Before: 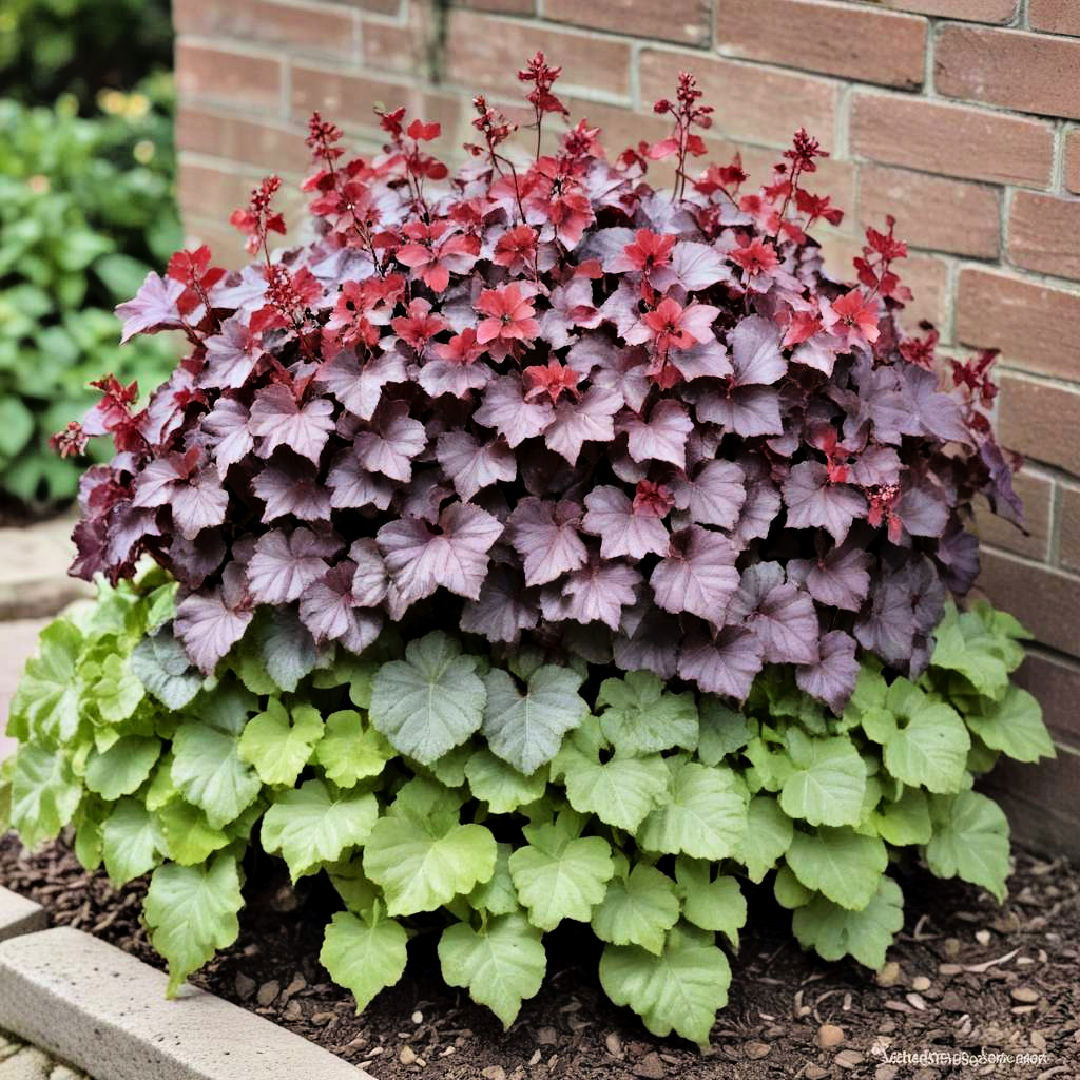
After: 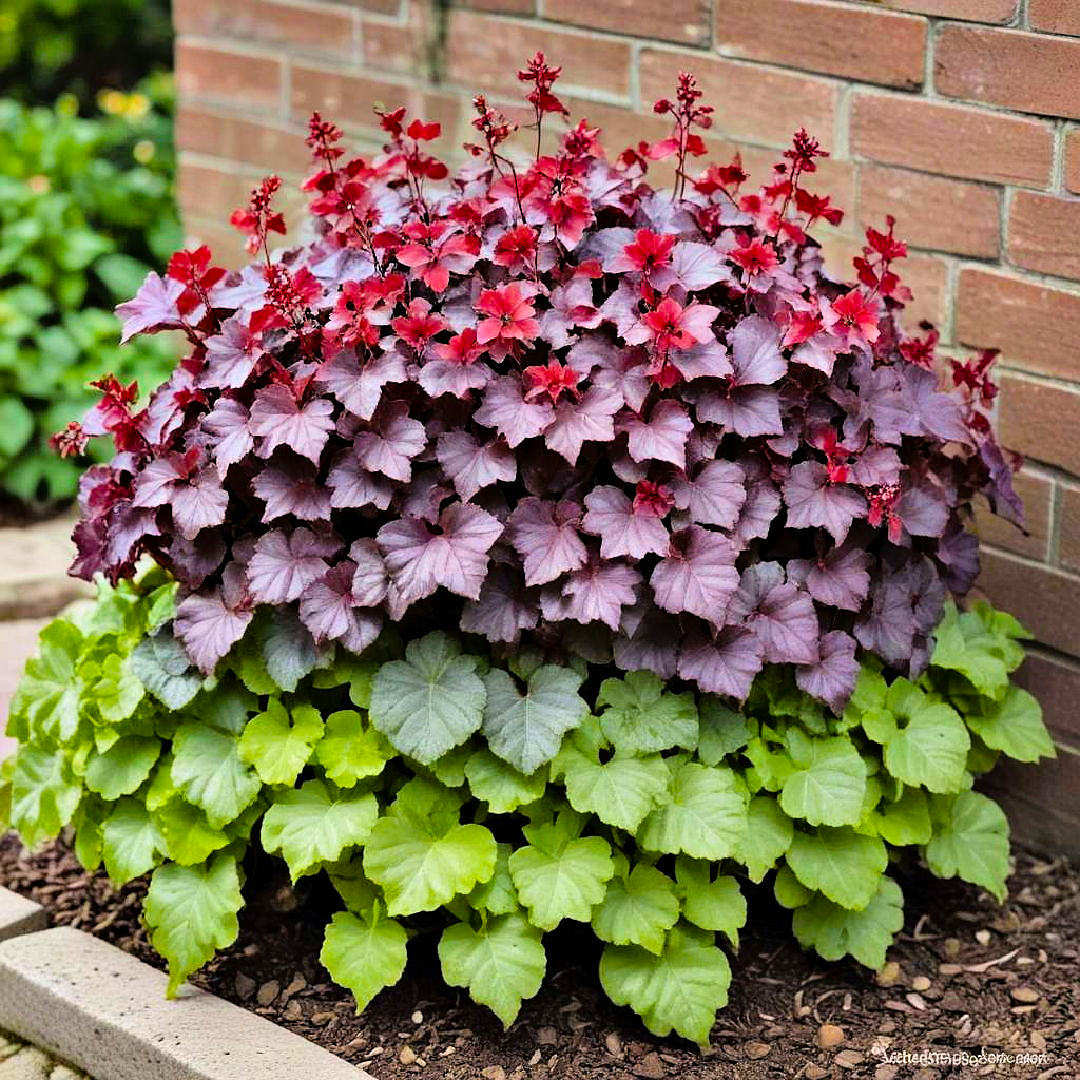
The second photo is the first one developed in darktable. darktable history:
sharpen: radius 0.969, amount 0.604
exposure: black level correction 0, compensate exposure bias true, compensate highlight preservation false
color balance rgb: linear chroma grading › global chroma 15%, perceptual saturation grading › global saturation 30%
